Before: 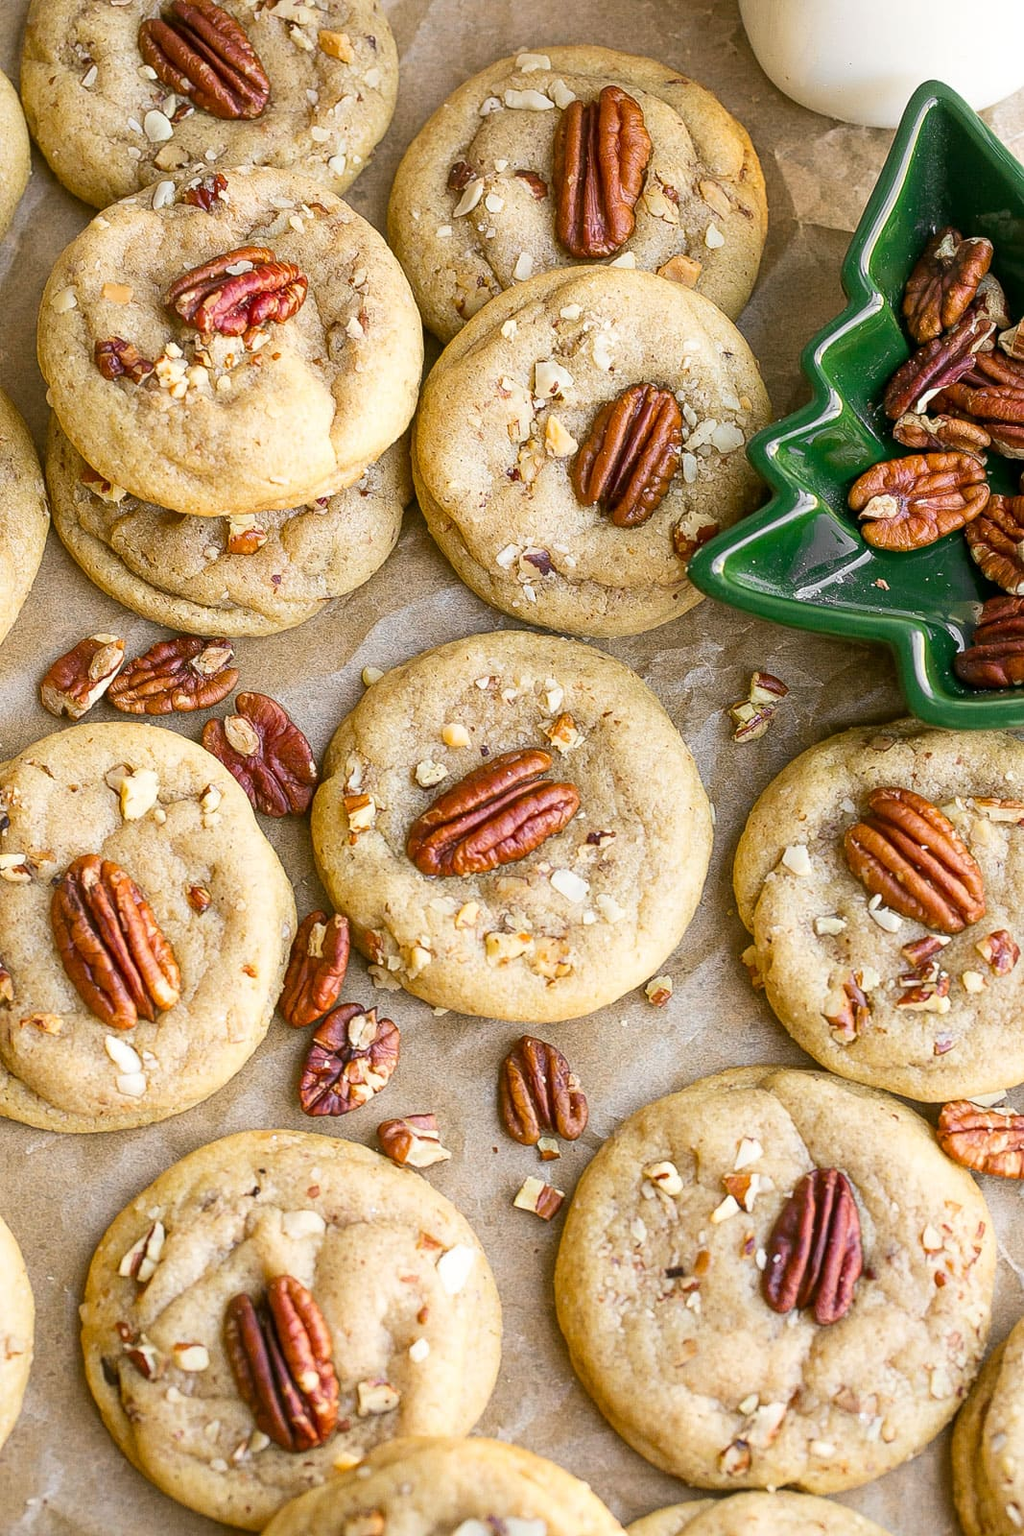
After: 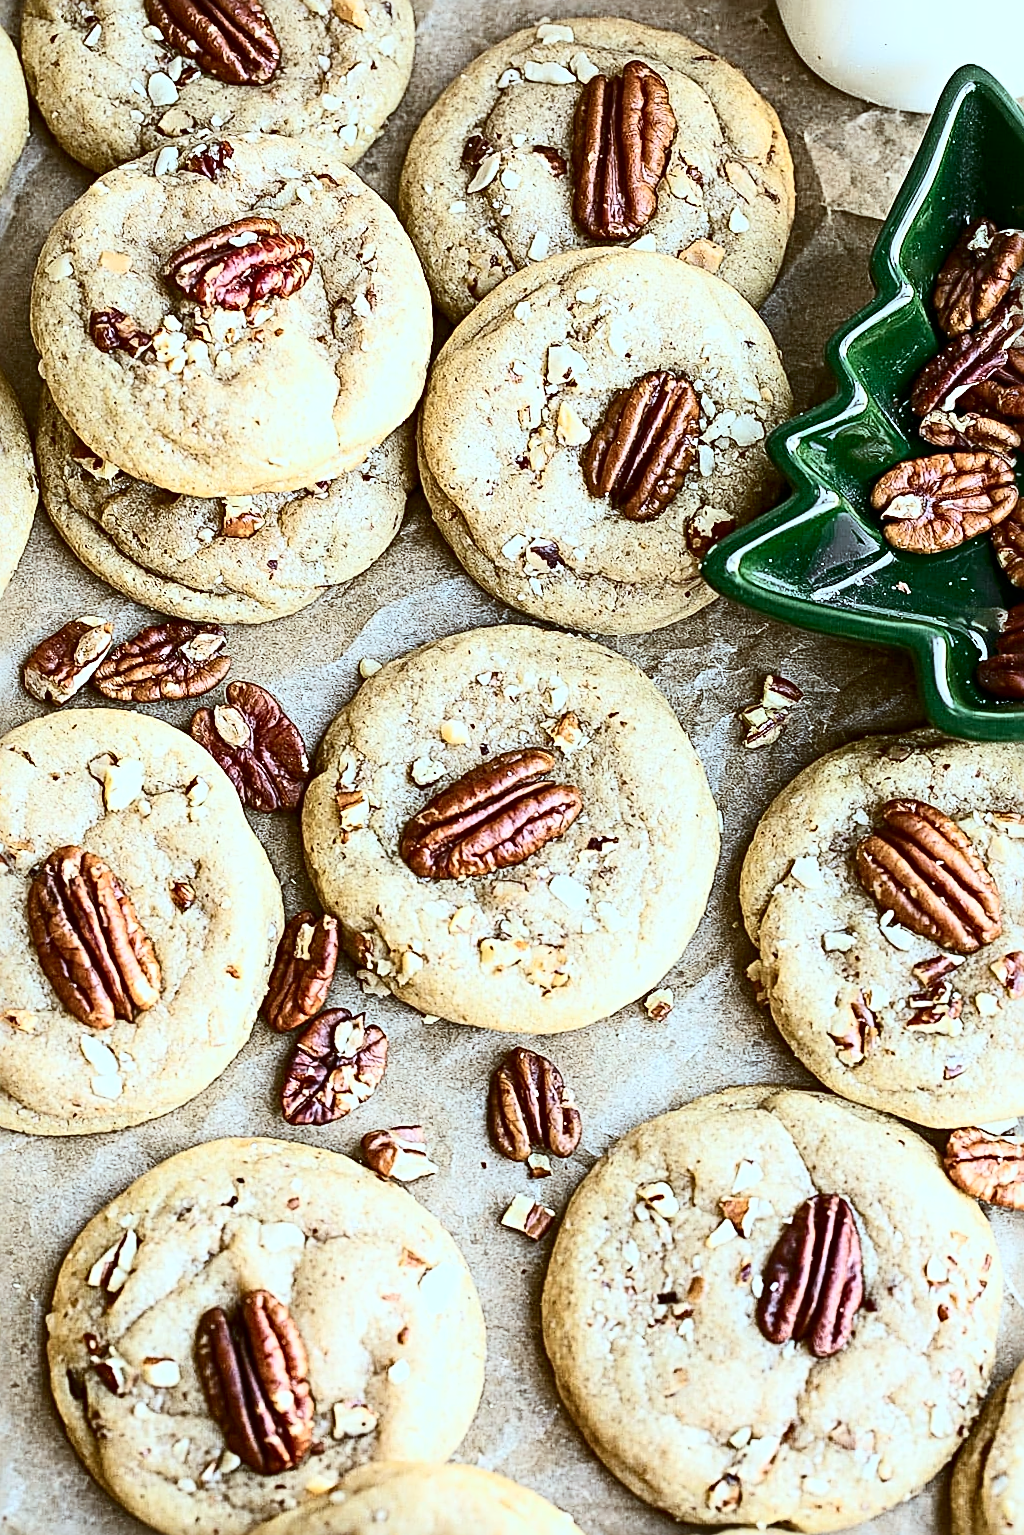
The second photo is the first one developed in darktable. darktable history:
crop and rotate: angle -1.61°
color correction: highlights a* -12.5, highlights b* -17.95, saturation 0.699
contrast brightness saturation: contrast 0.408, brightness 0.041, saturation 0.246
sharpen: radius 3.711, amount 0.923
